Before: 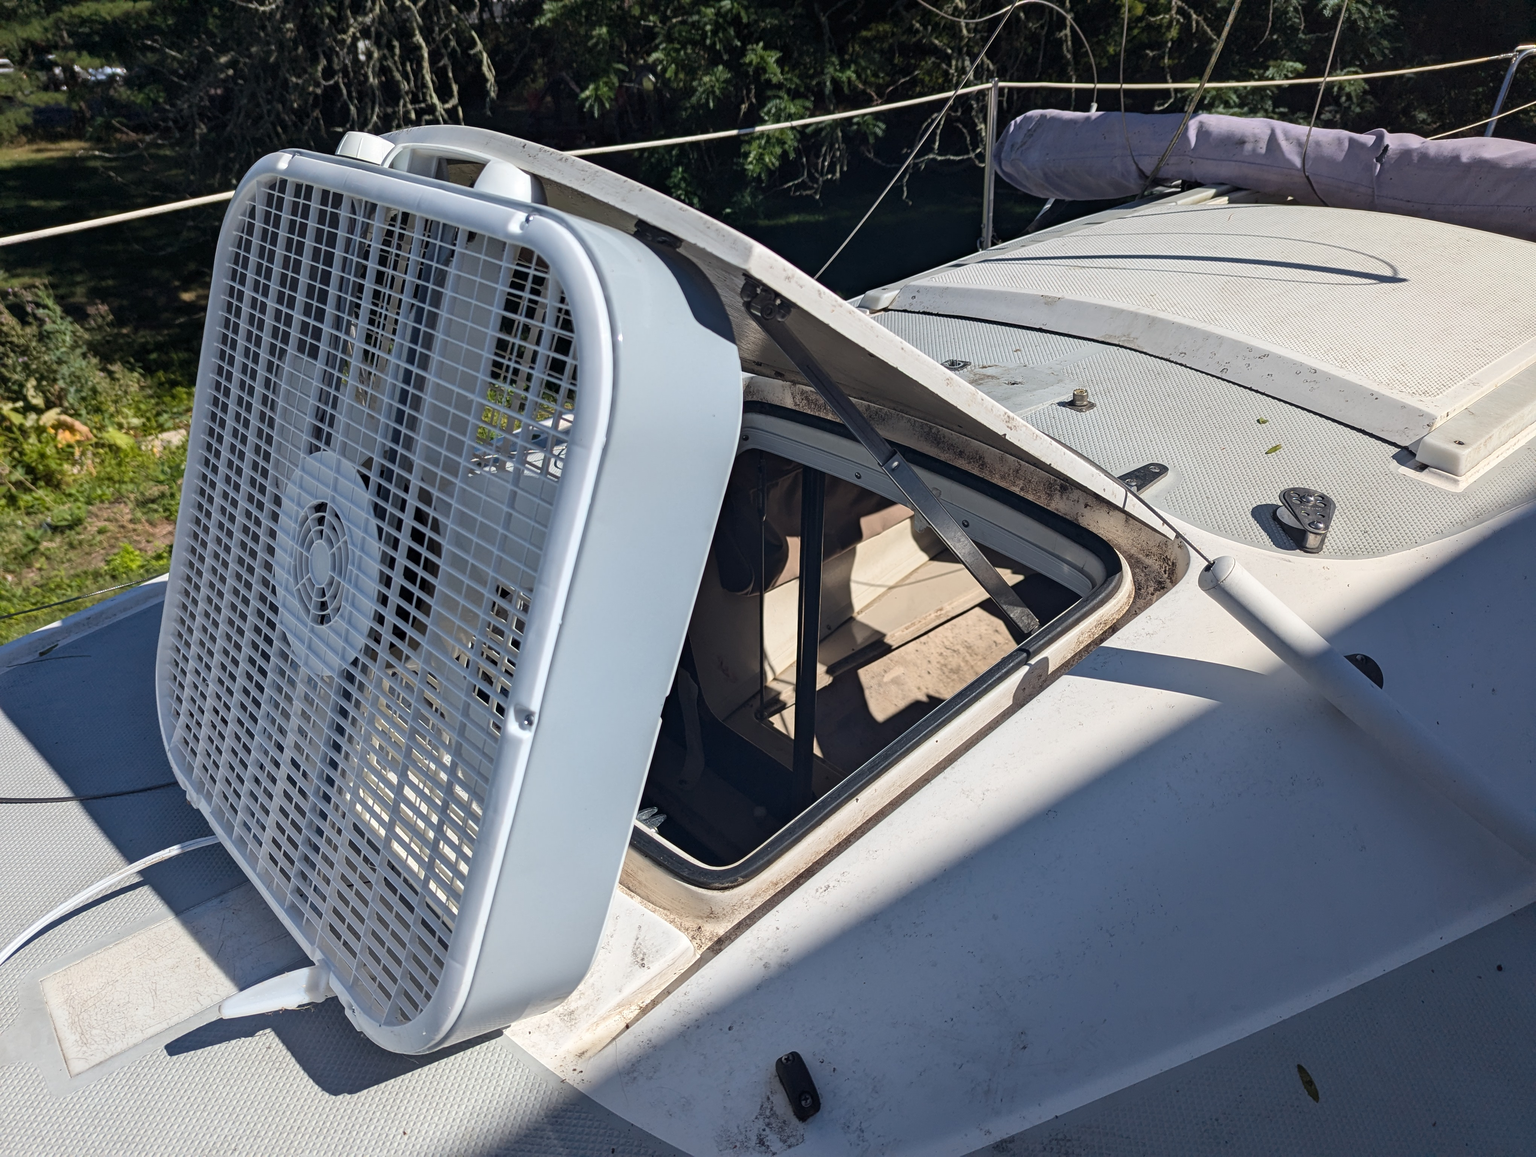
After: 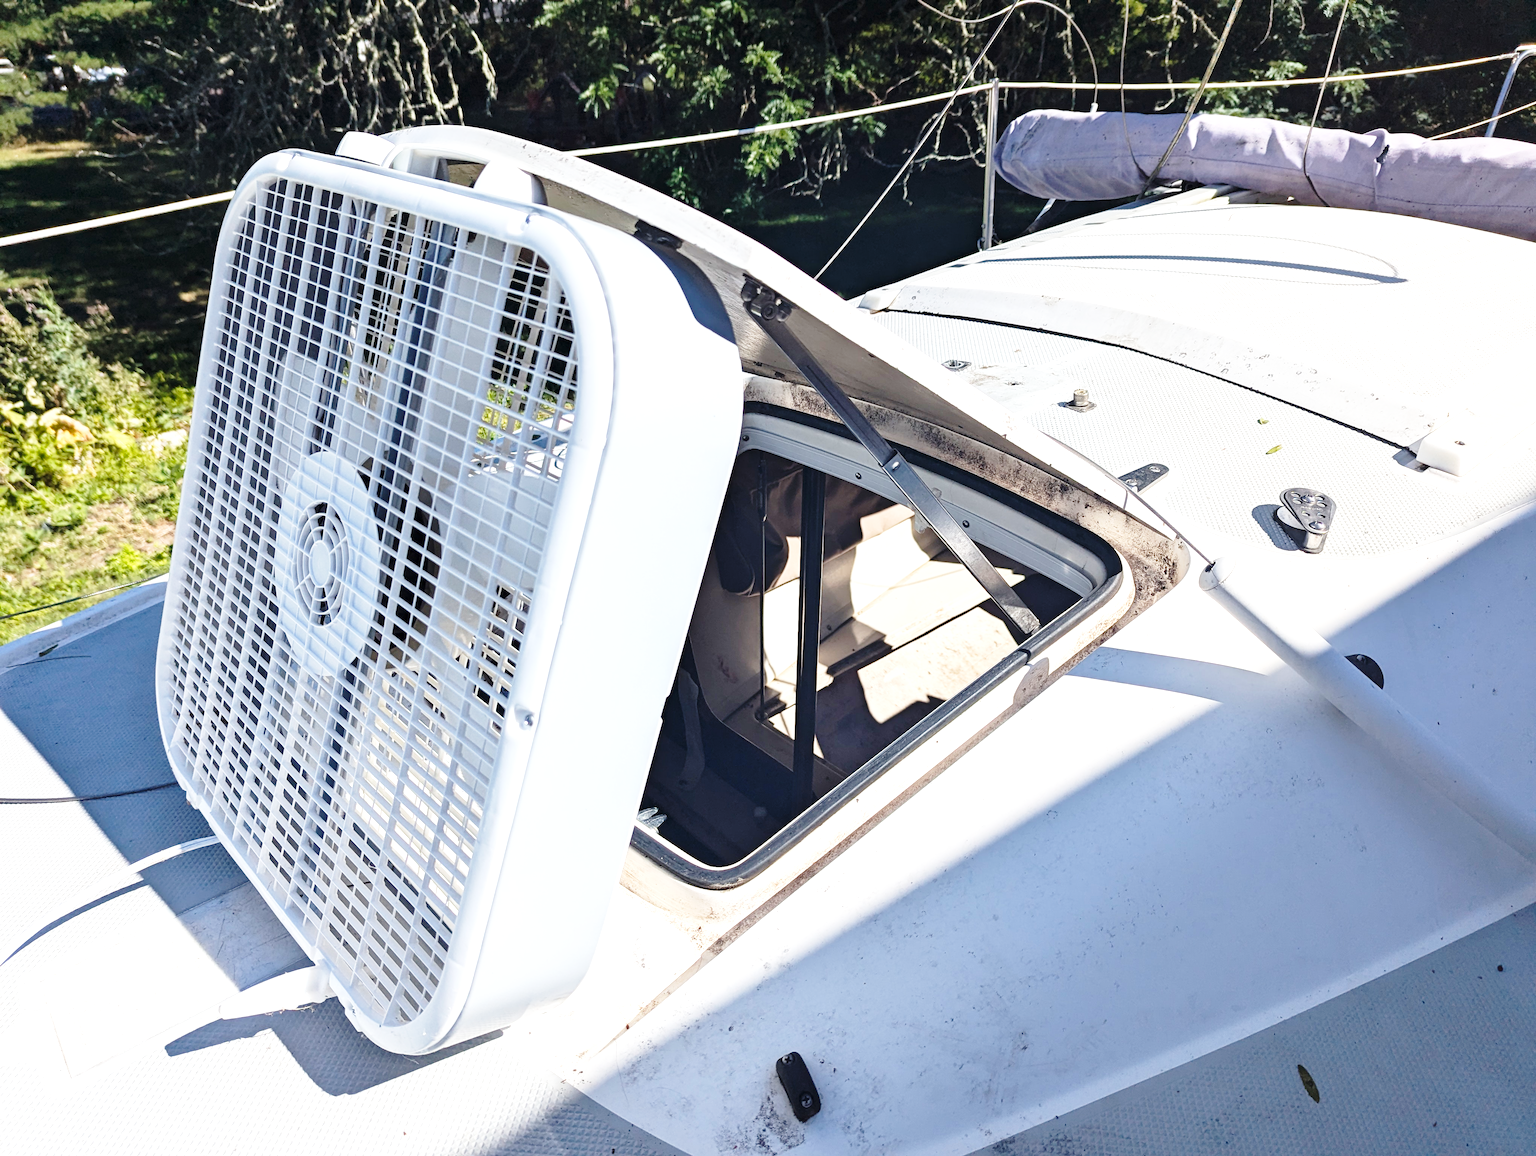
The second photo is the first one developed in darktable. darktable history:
exposure: black level correction 0, exposure 1 EV, compensate highlight preservation false
base curve: curves: ch0 [(0, 0) (0.028, 0.03) (0.121, 0.232) (0.46, 0.748) (0.859, 0.968) (1, 1)], preserve colors none
contrast brightness saturation: saturation -0.048
crop: left 0.025%
